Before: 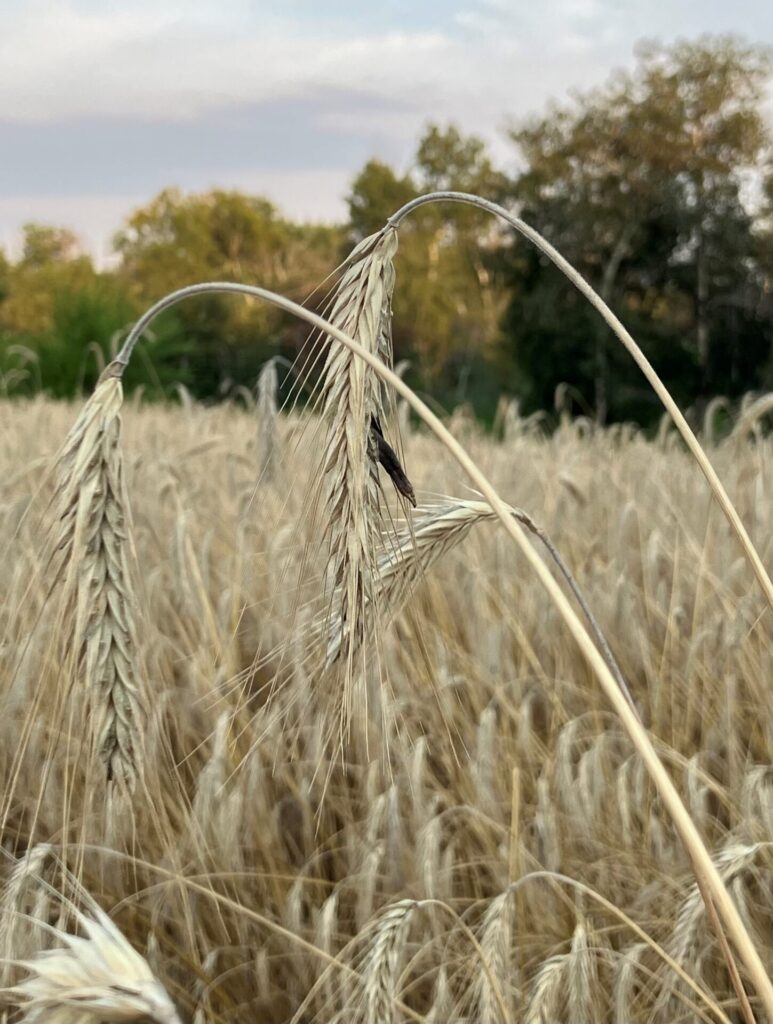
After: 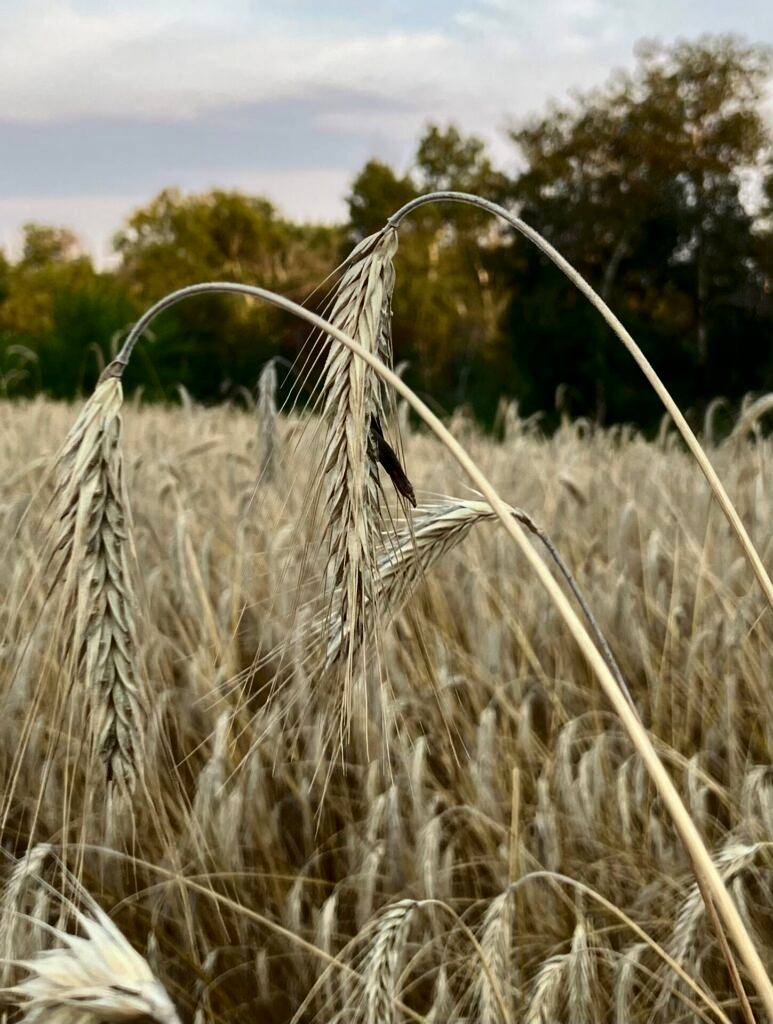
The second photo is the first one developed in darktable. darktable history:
shadows and highlights: radius 124.8, shadows 30.3, highlights -30.85, low approximation 0.01, soften with gaussian
contrast brightness saturation: contrast 0.194, brightness -0.225, saturation 0.106
